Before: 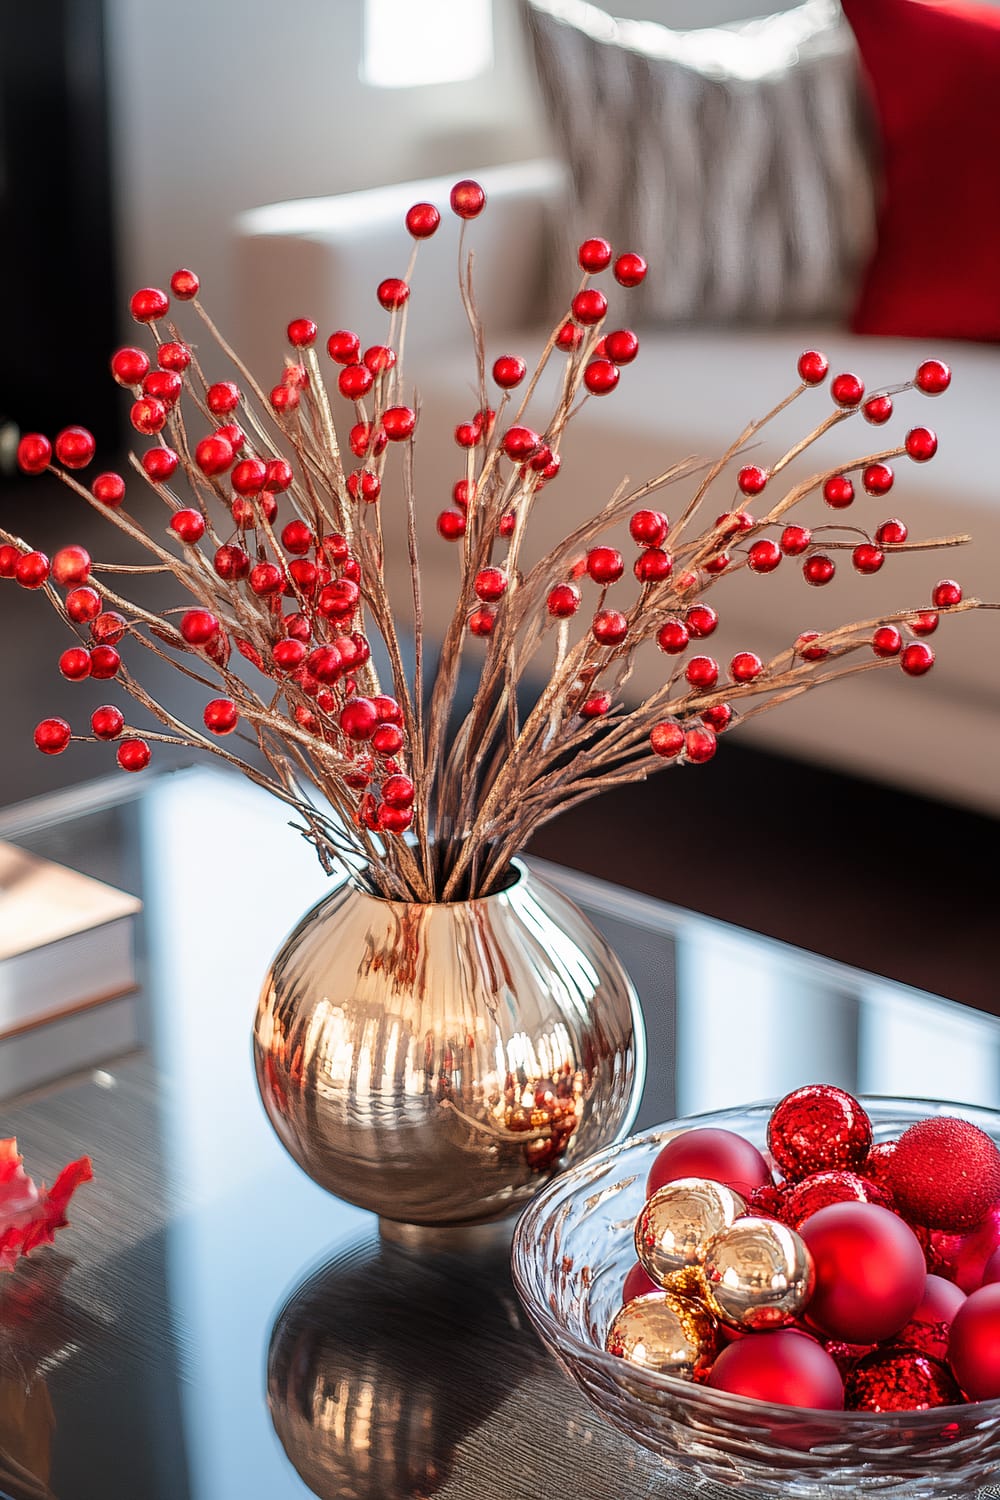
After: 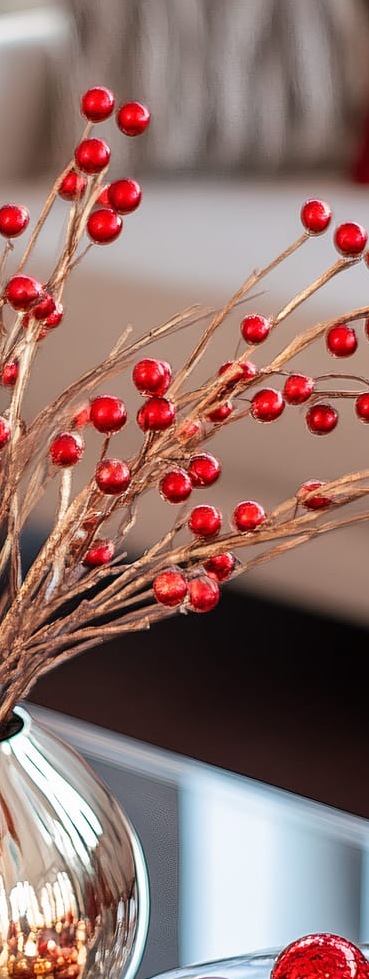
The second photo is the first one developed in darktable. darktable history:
crop and rotate: left 49.79%, top 10.125%, right 13.254%, bottom 24.582%
